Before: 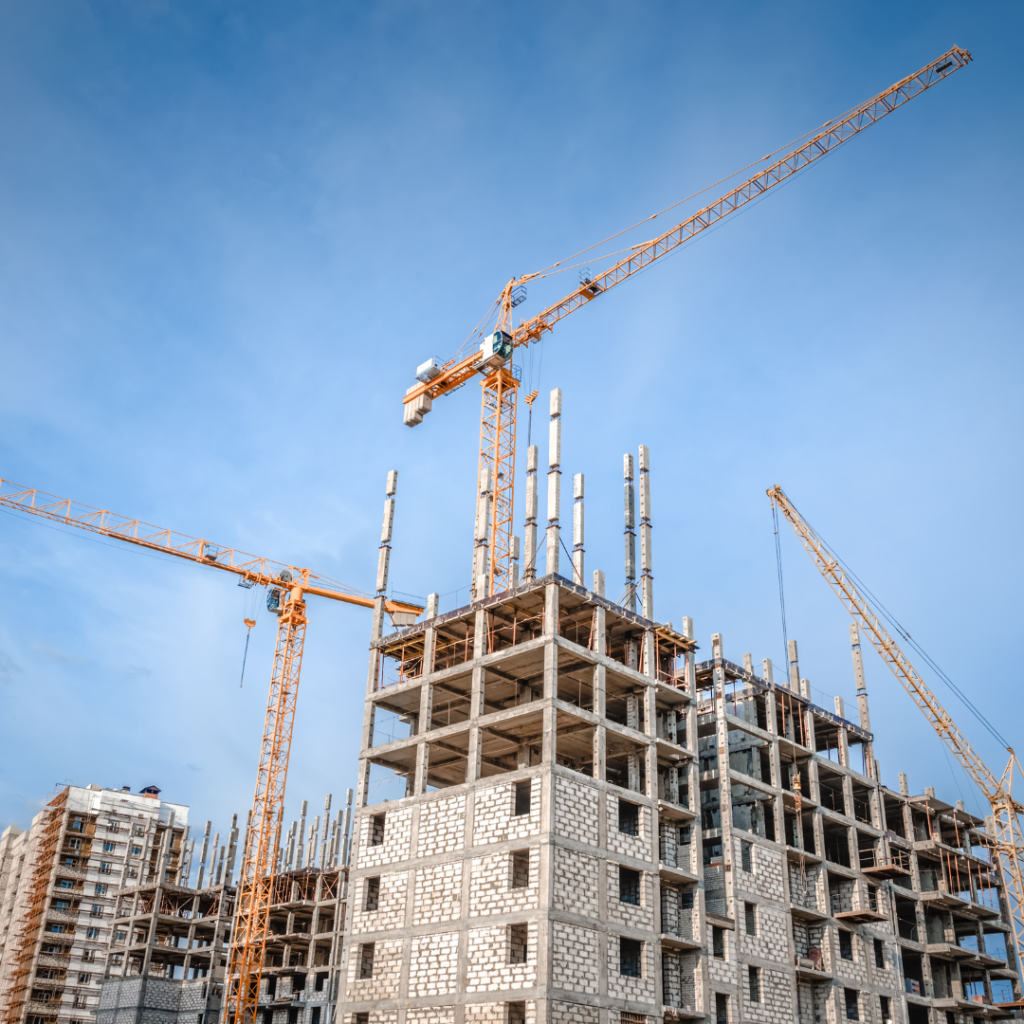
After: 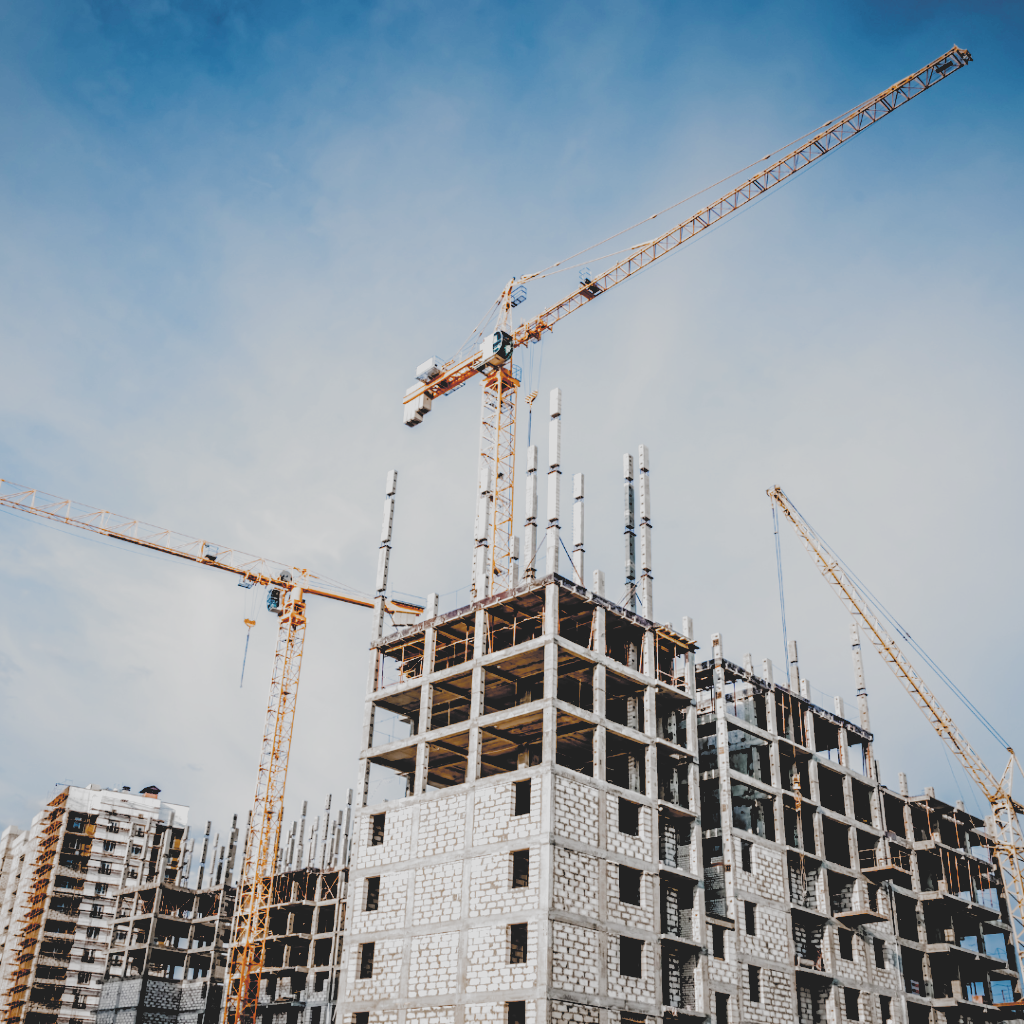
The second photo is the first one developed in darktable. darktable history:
filmic rgb: black relative exposure -1.14 EV, white relative exposure 2.1 EV, threshold 3 EV, hardness 1.53, contrast 2.239, preserve chrominance no, color science v5 (2021), contrast in shadows safe, contrast in highlights safe, enable highlight reconstruction true
contrast brightness saturation: contrast -0.26, saturation -0.429
